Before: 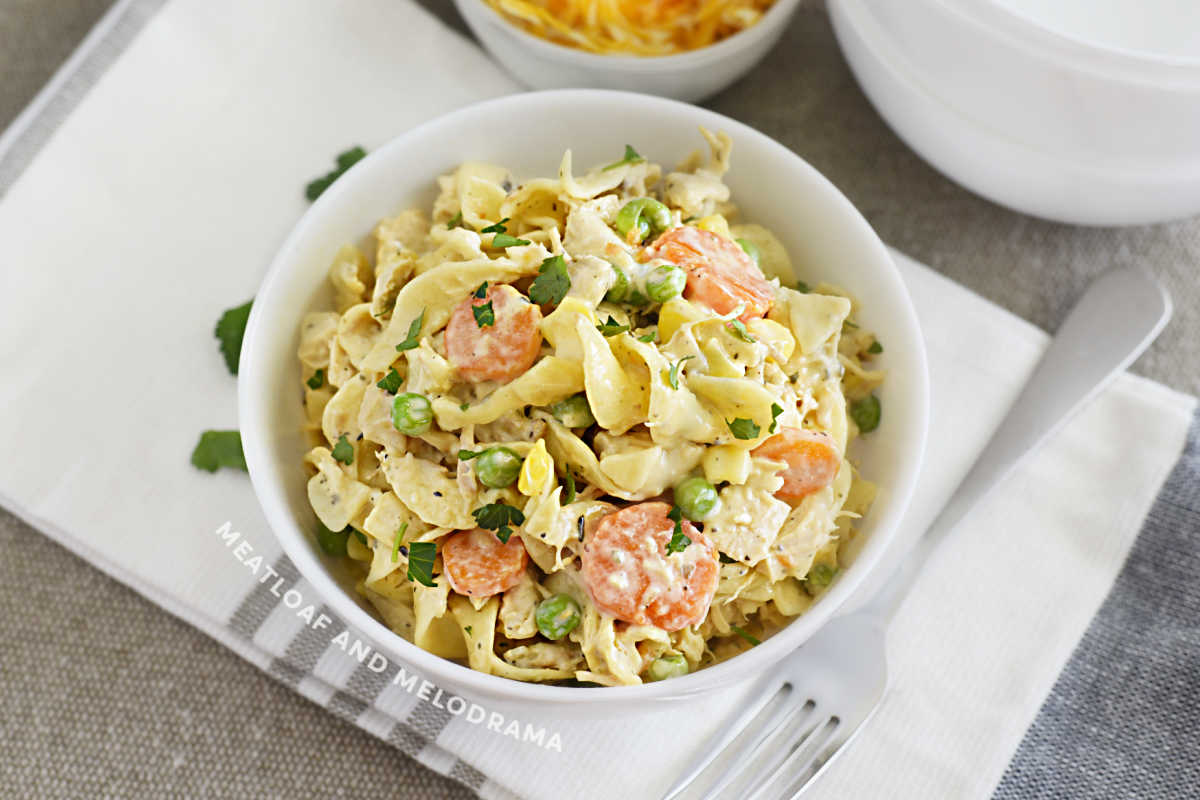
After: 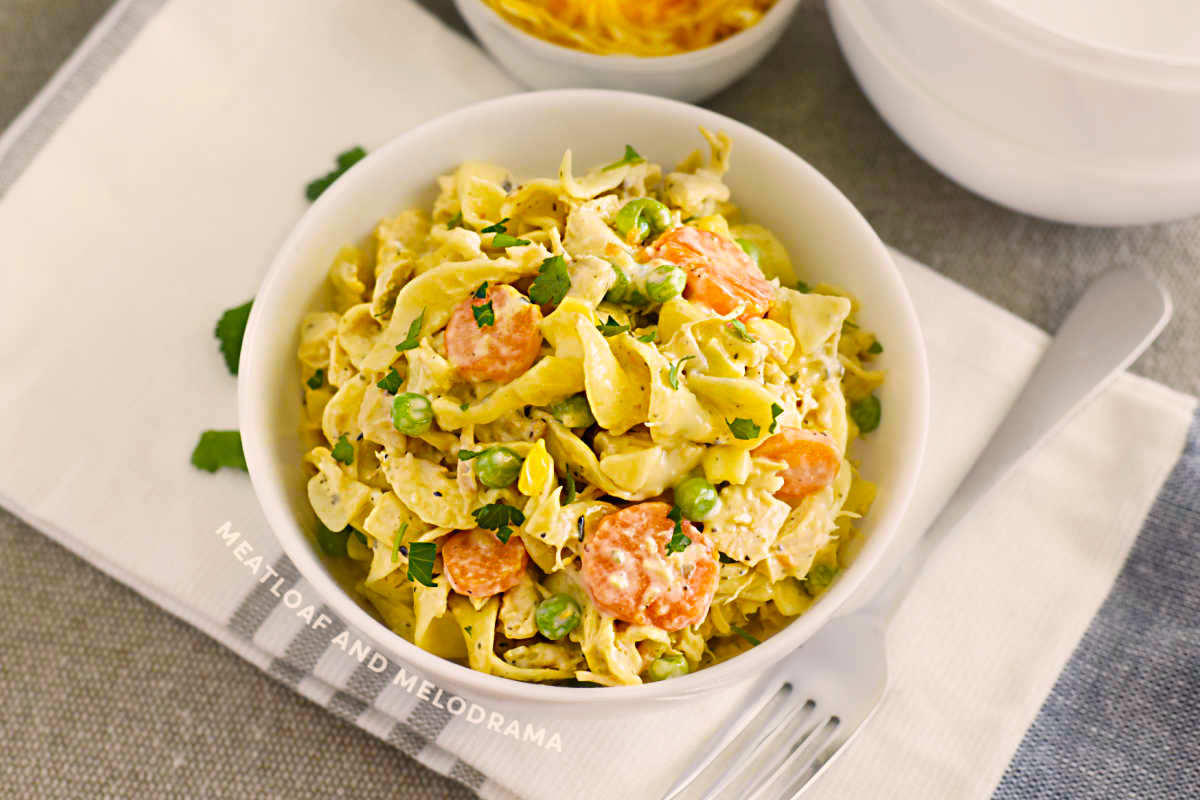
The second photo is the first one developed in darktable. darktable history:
color balance rgb: highlights gain › chroma 2.84%, highlights gain › hue 62.28°, perceptual saturation grading › global saturation 30.969%, global vibrance 20%
